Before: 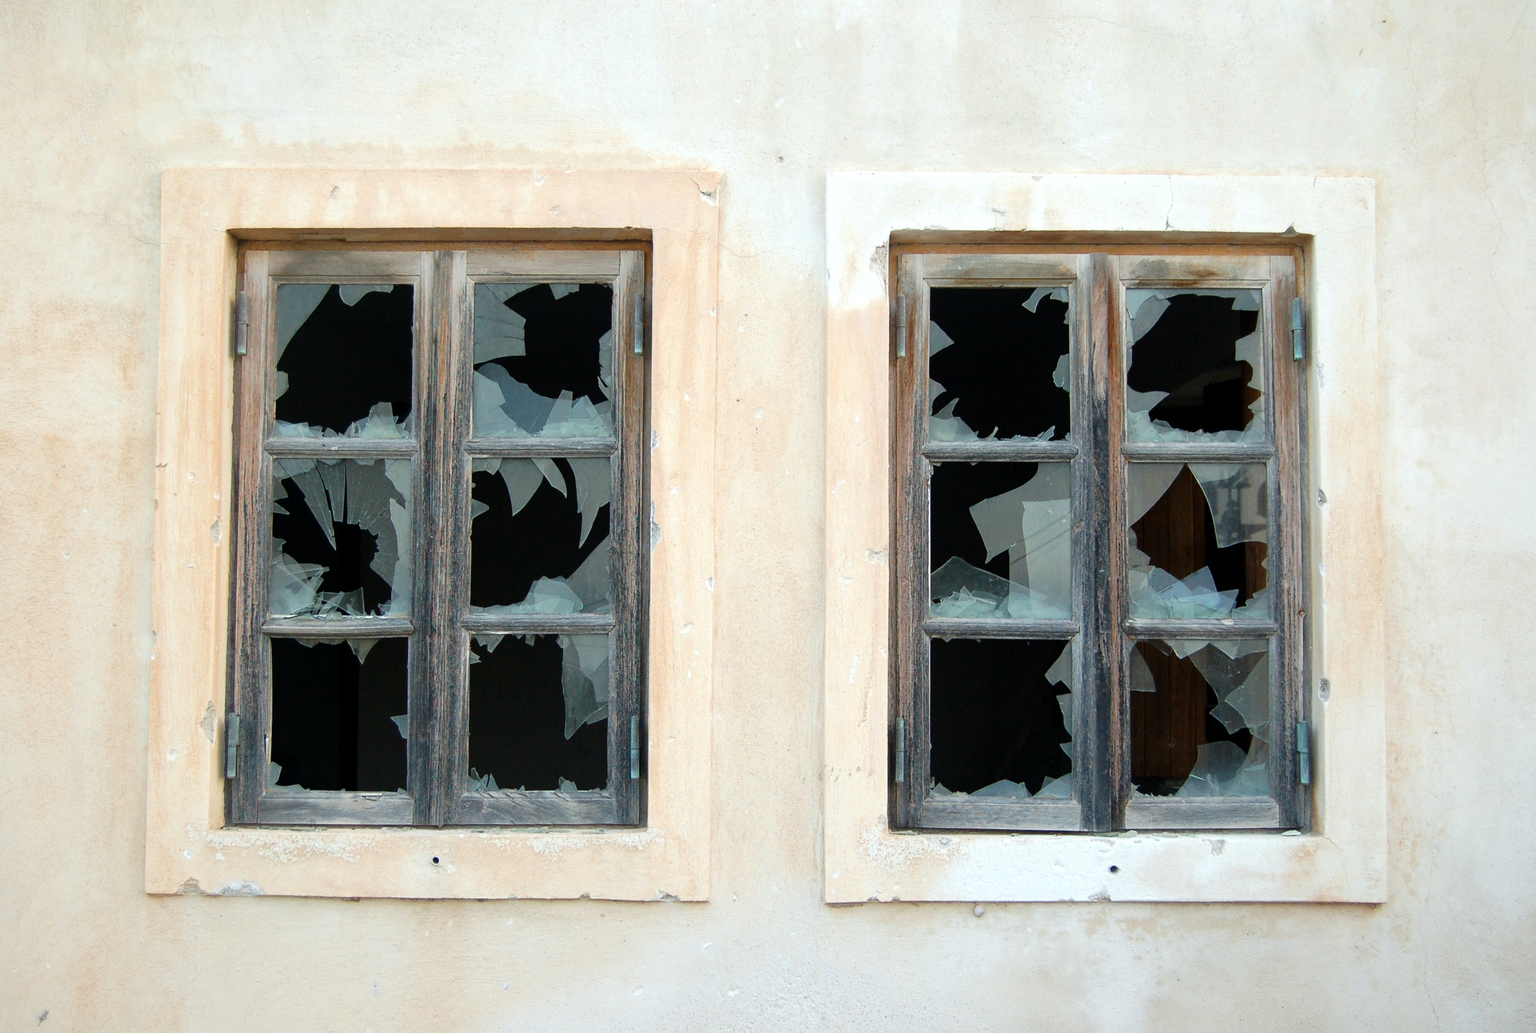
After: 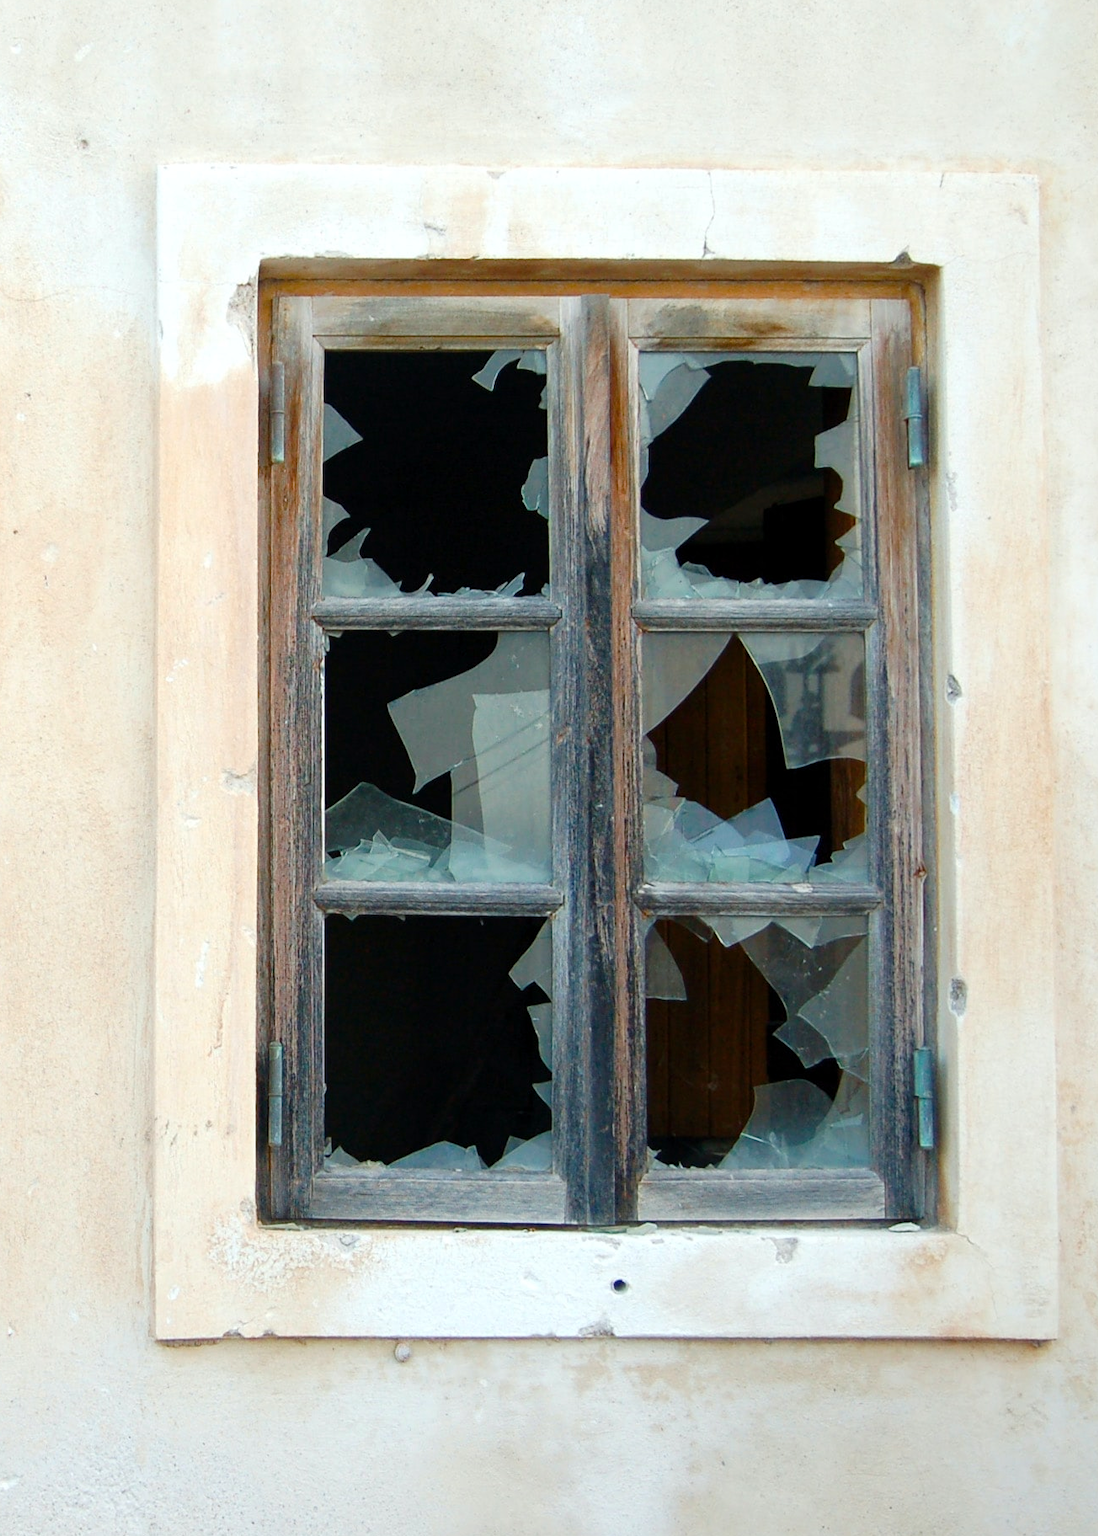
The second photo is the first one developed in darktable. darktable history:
crop: left 47.444%, top 6.778%, right 7.975%
color balance rgb: perceptual saturation grading › global saturation 0.744%, perceptual saturation grading › highlights -8.424%, perceptual saturation grading › mid-tones 18.676%, perceptual saturation grading › shadows 28.38%, global vibrance 20%
